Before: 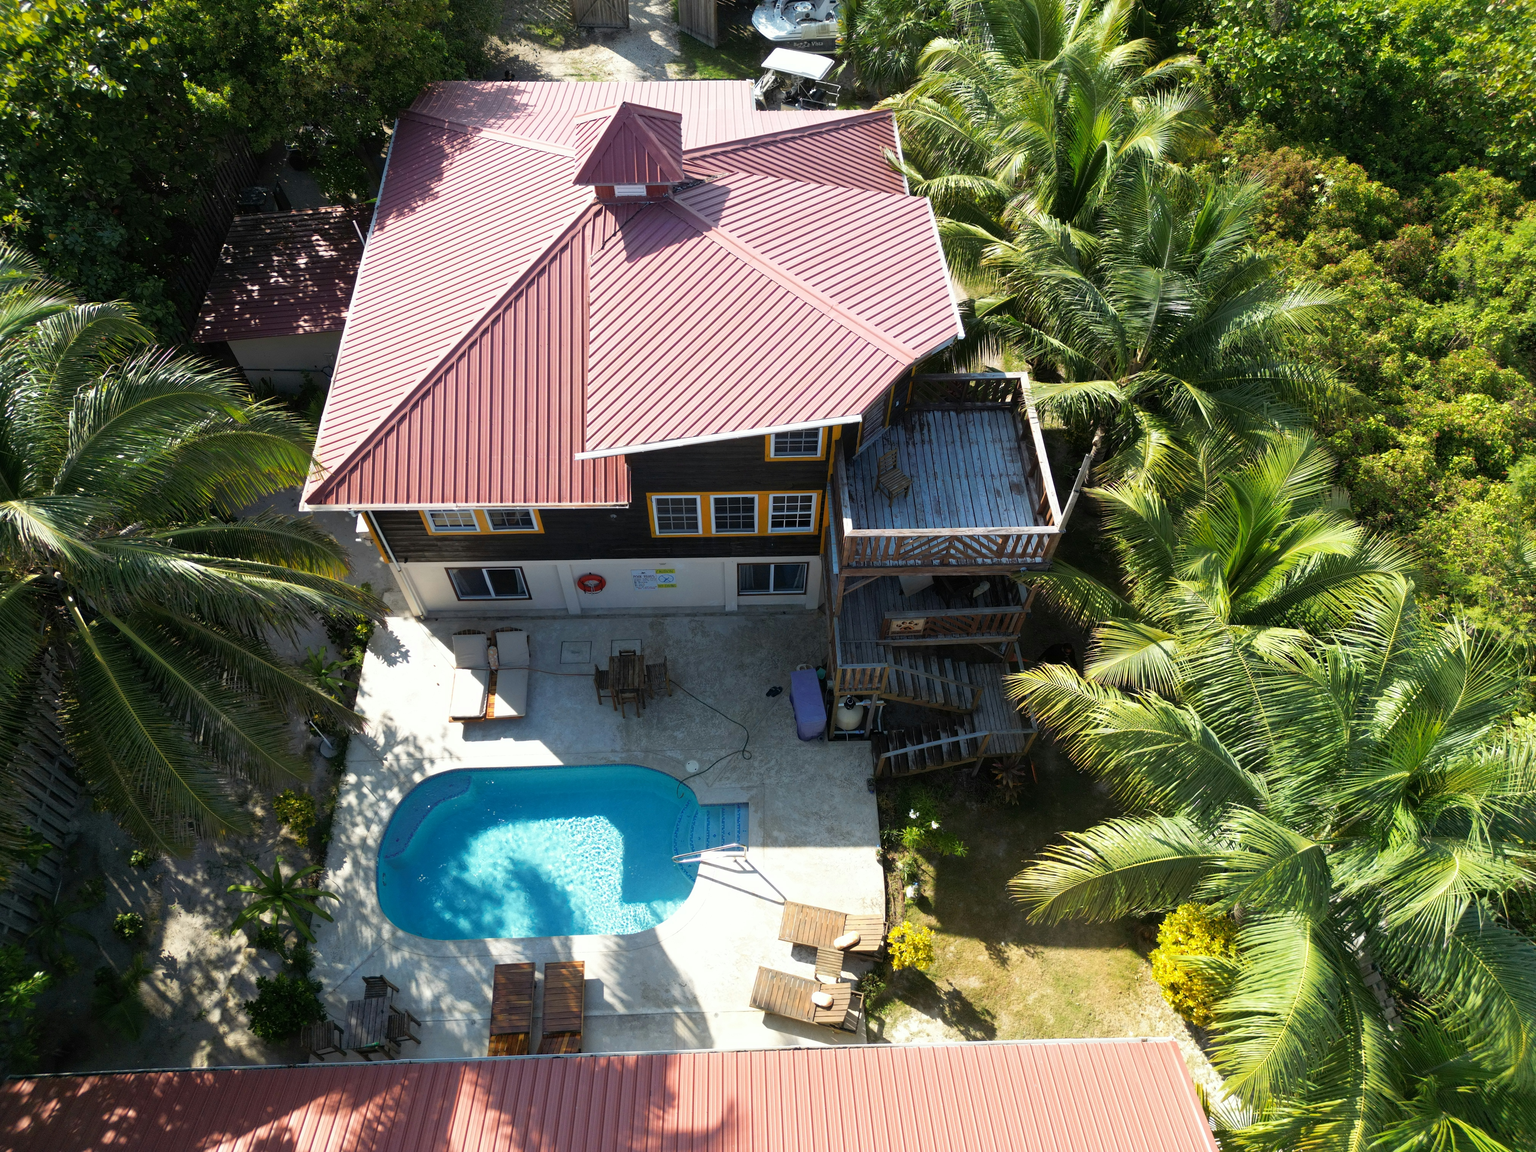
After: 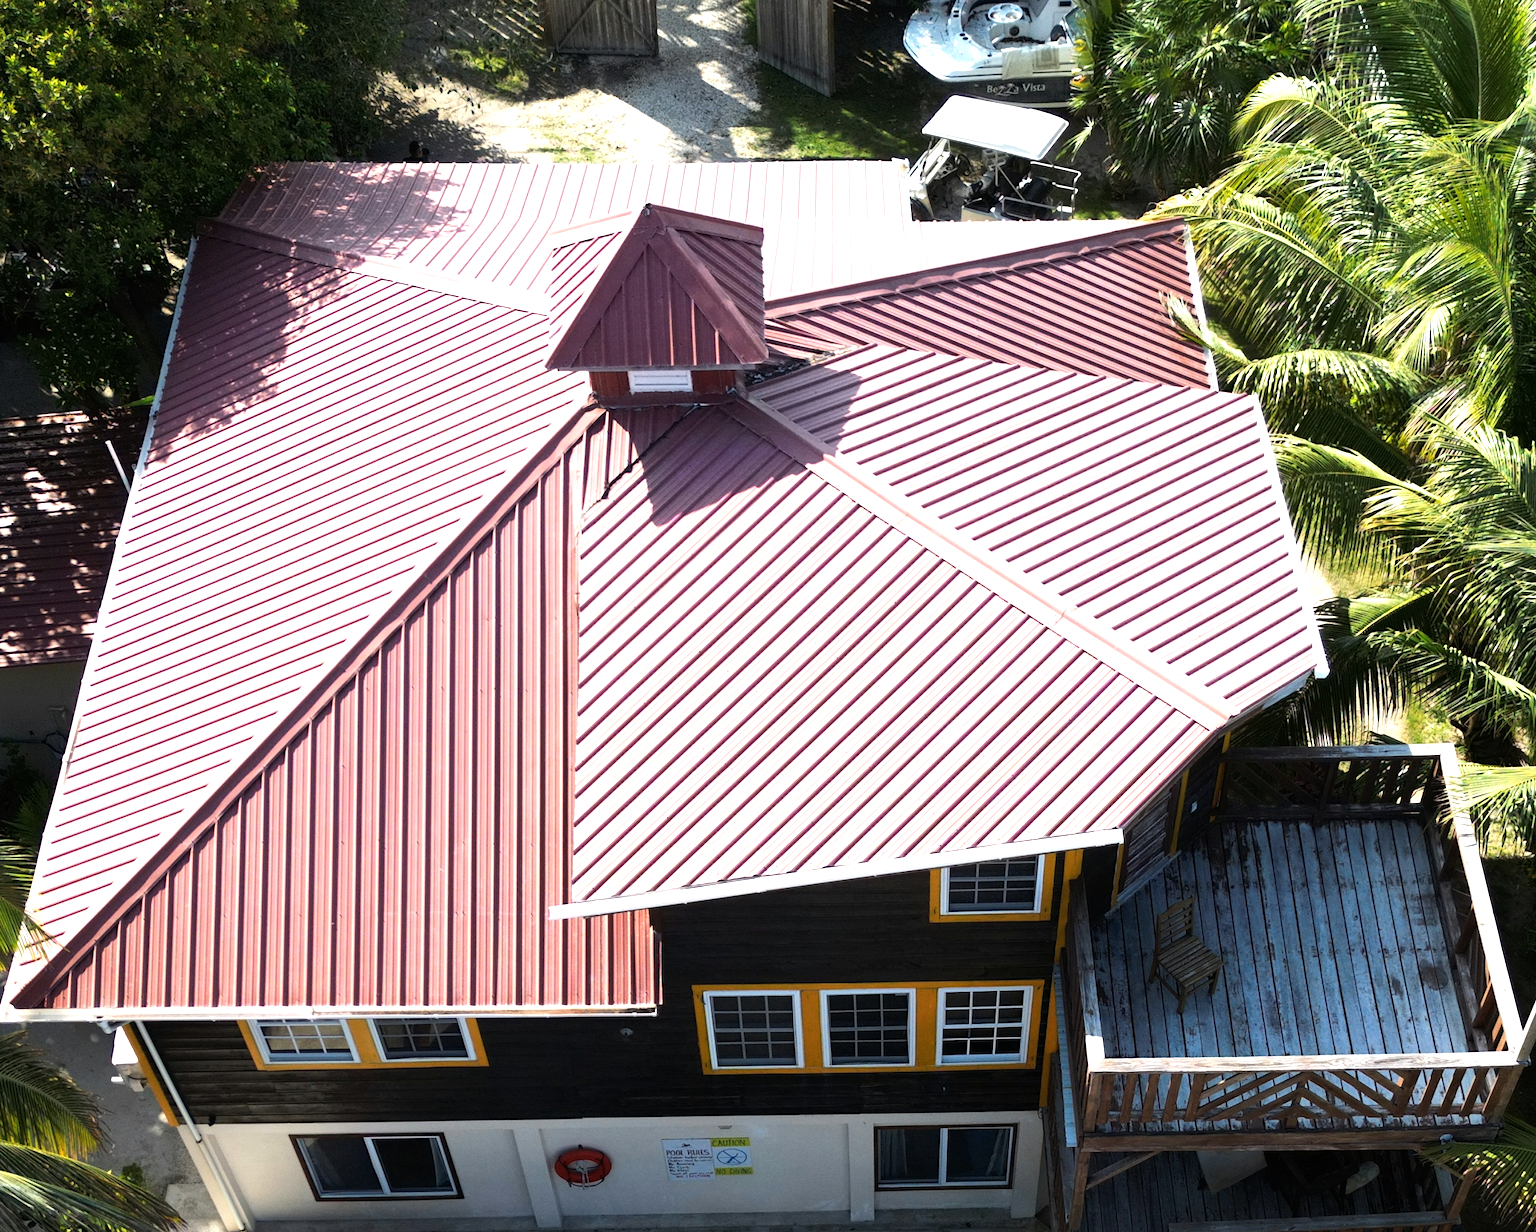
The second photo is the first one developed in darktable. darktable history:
tone equalizer: -8 EV -0.75 EV, -7 EV -0.7 EV, -6 EV -0.6 EV, -5 EV -0.4 EV, -3 EV 0.4 EV, -2 EV 0.6 EV, -1 EV 0.7 EV, +0 EV 0.75 EV, edges refinement/feathering 500, mask exposure compensation -1.57 EV, preserve details no
crop: left 19.556%, right 30.401%, bottom 46.458%
